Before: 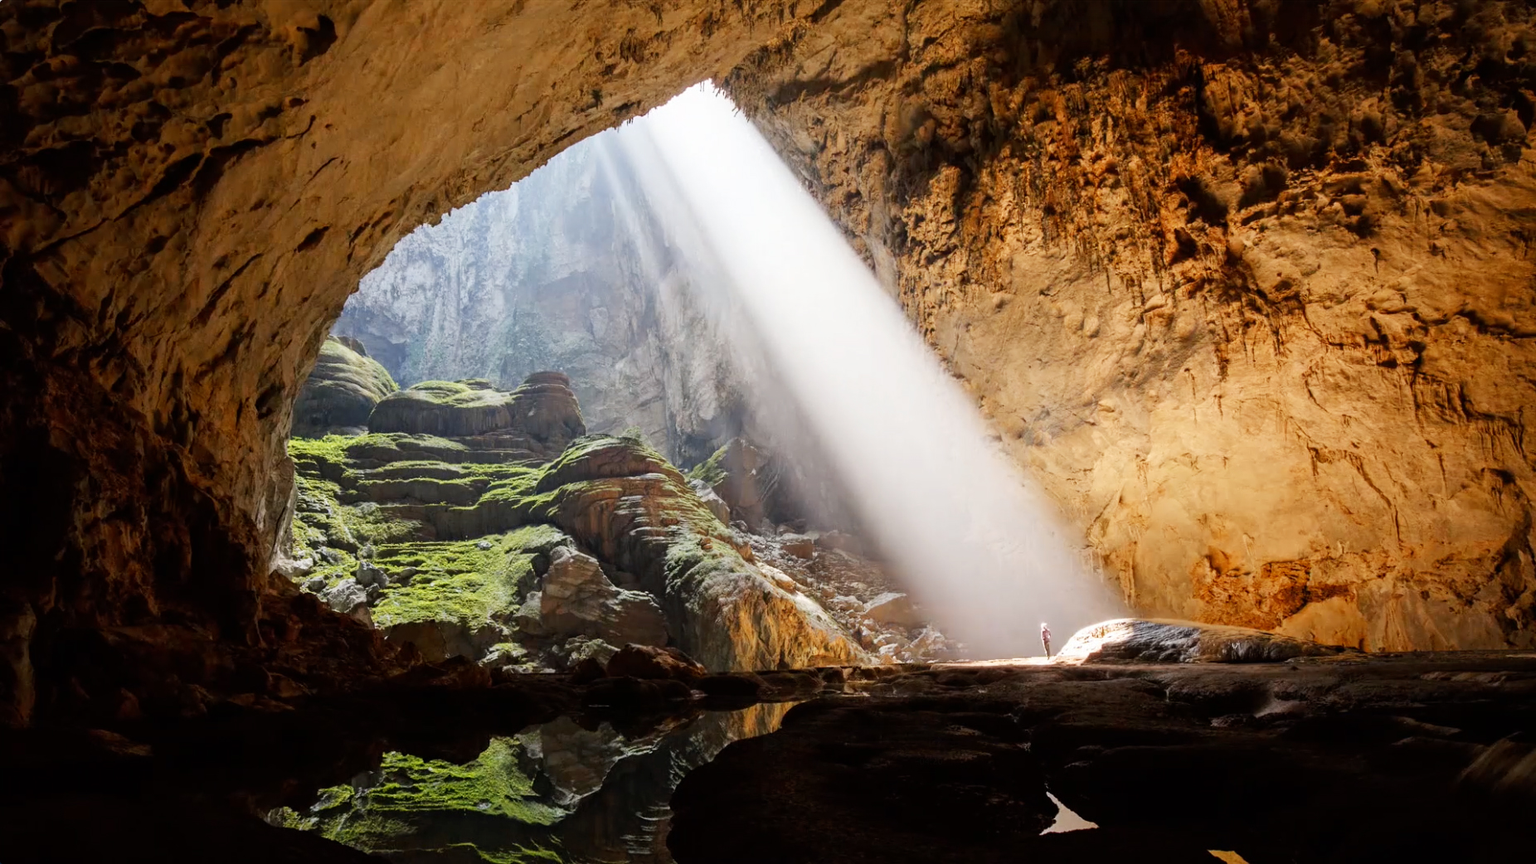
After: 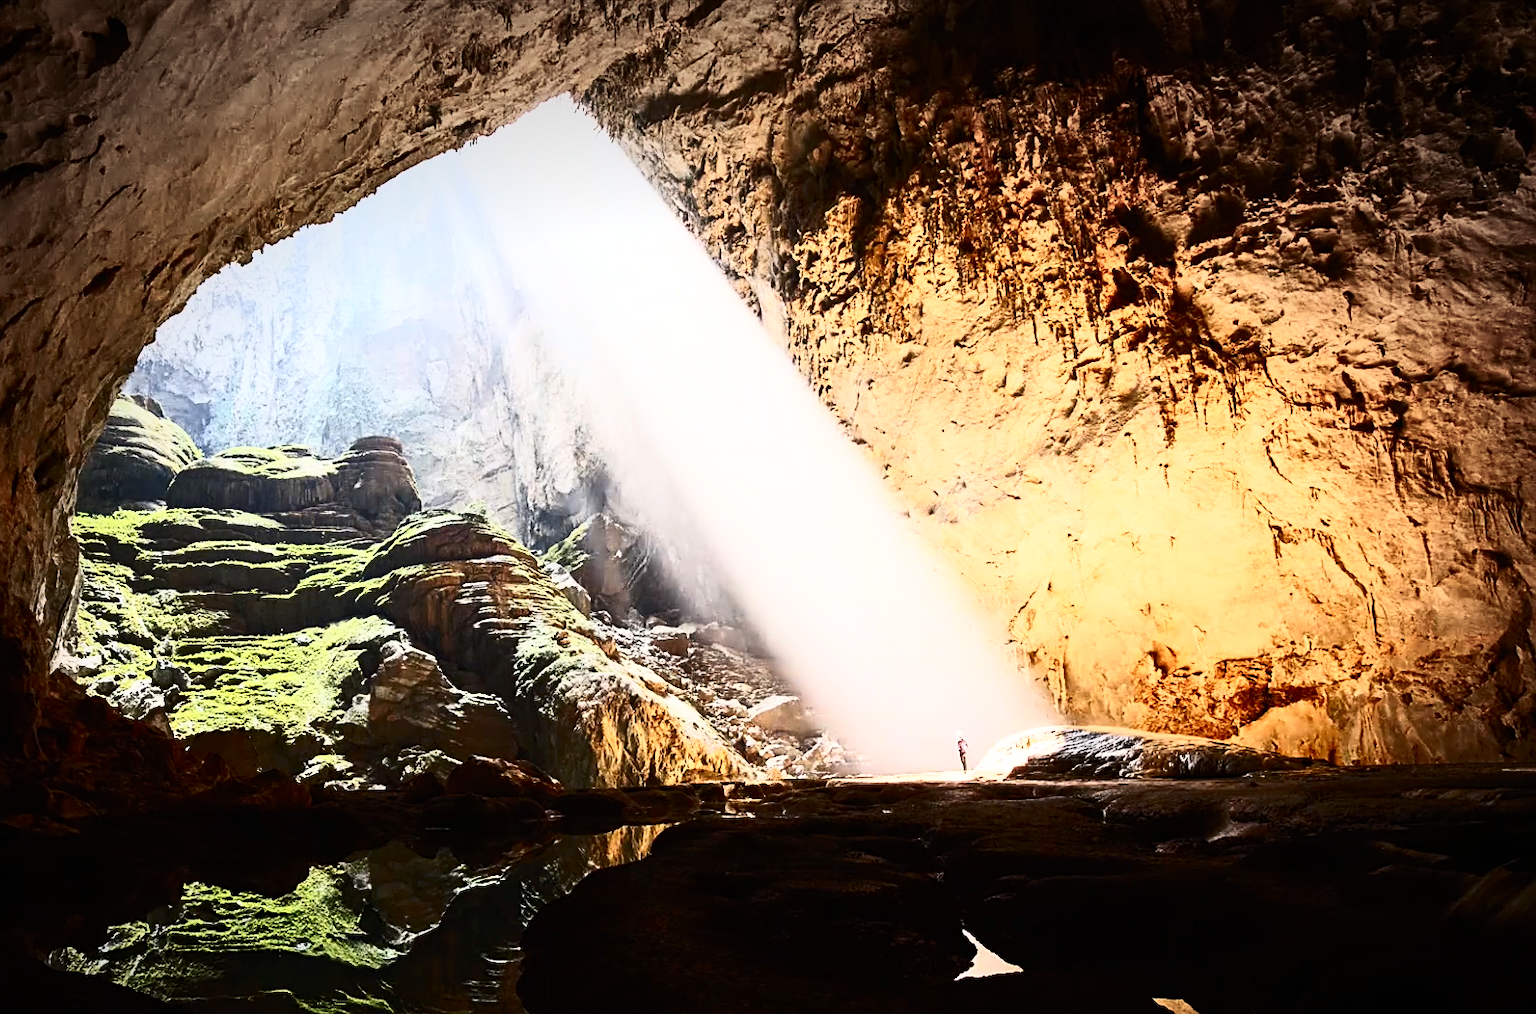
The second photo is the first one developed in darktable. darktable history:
crop and rotate: left 14.79%
shadows and highlights: shadows -31.14, highlights 29.84
sharpen: on, module defaults
vignetting: center (-0.028, 0.234), automatic ratio true
contrast brightness saturation: contrast 0.628, brightness 0.343, saturation 0.137
